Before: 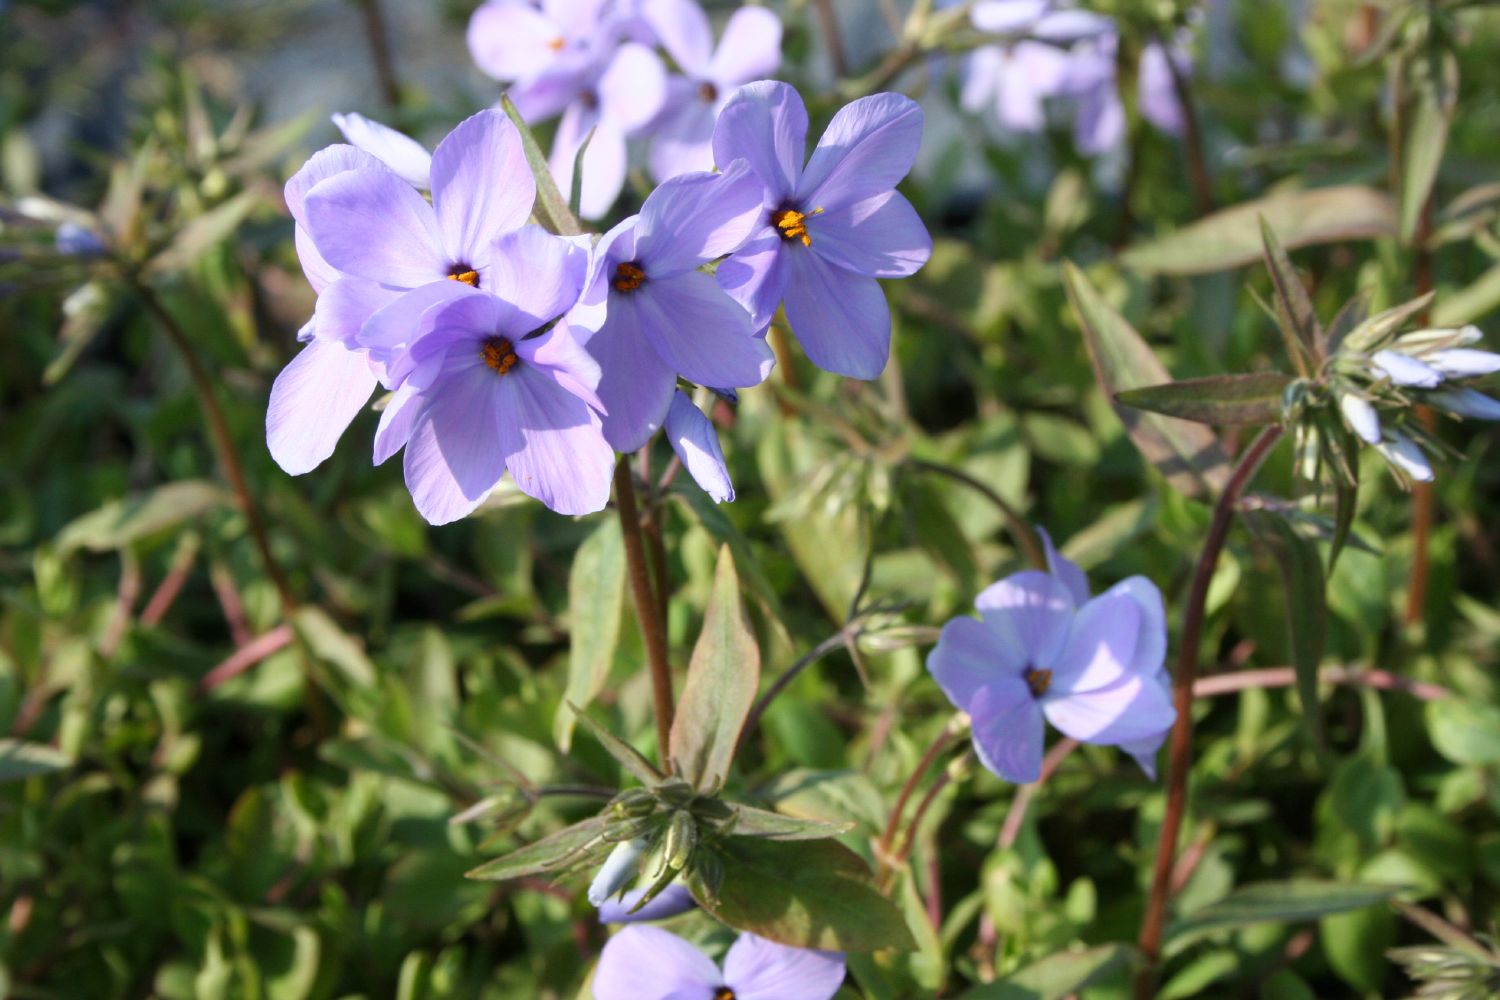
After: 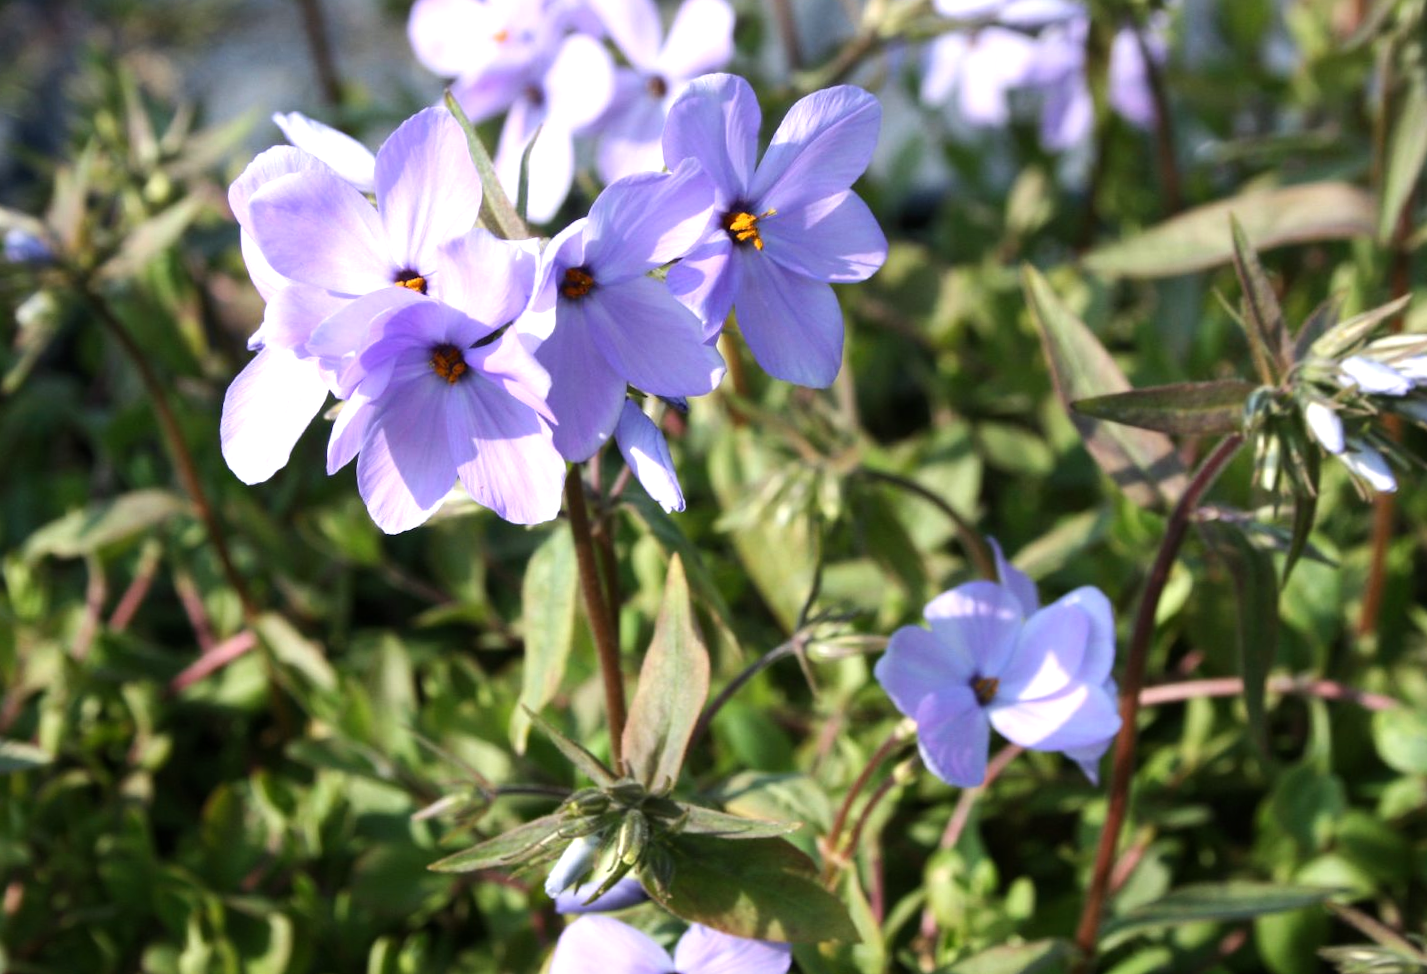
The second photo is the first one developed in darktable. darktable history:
tone equalizer: -8 EV -0.417 EV, -7 EV -0.389 EV, -6 EV -0.333 EV, -5 EV -0.222 EV, -3 EV 0.222 EV, -2 EV 0.333 EV, -1 EV 0.389 EV, +0 EV 0.417 EV, edges refinement/feathering 500, mask exposure compensation -1.57 EV, preserve details no
rotate and perspective: rotation 0.074°, lens shift (vertical) 0.096, lens shift (horizontal) -0.041, crop left 0.043, crop right 0.952, crop top 0.024, crop bottom 0.979
white balance: red 1.004, blue 1.024
